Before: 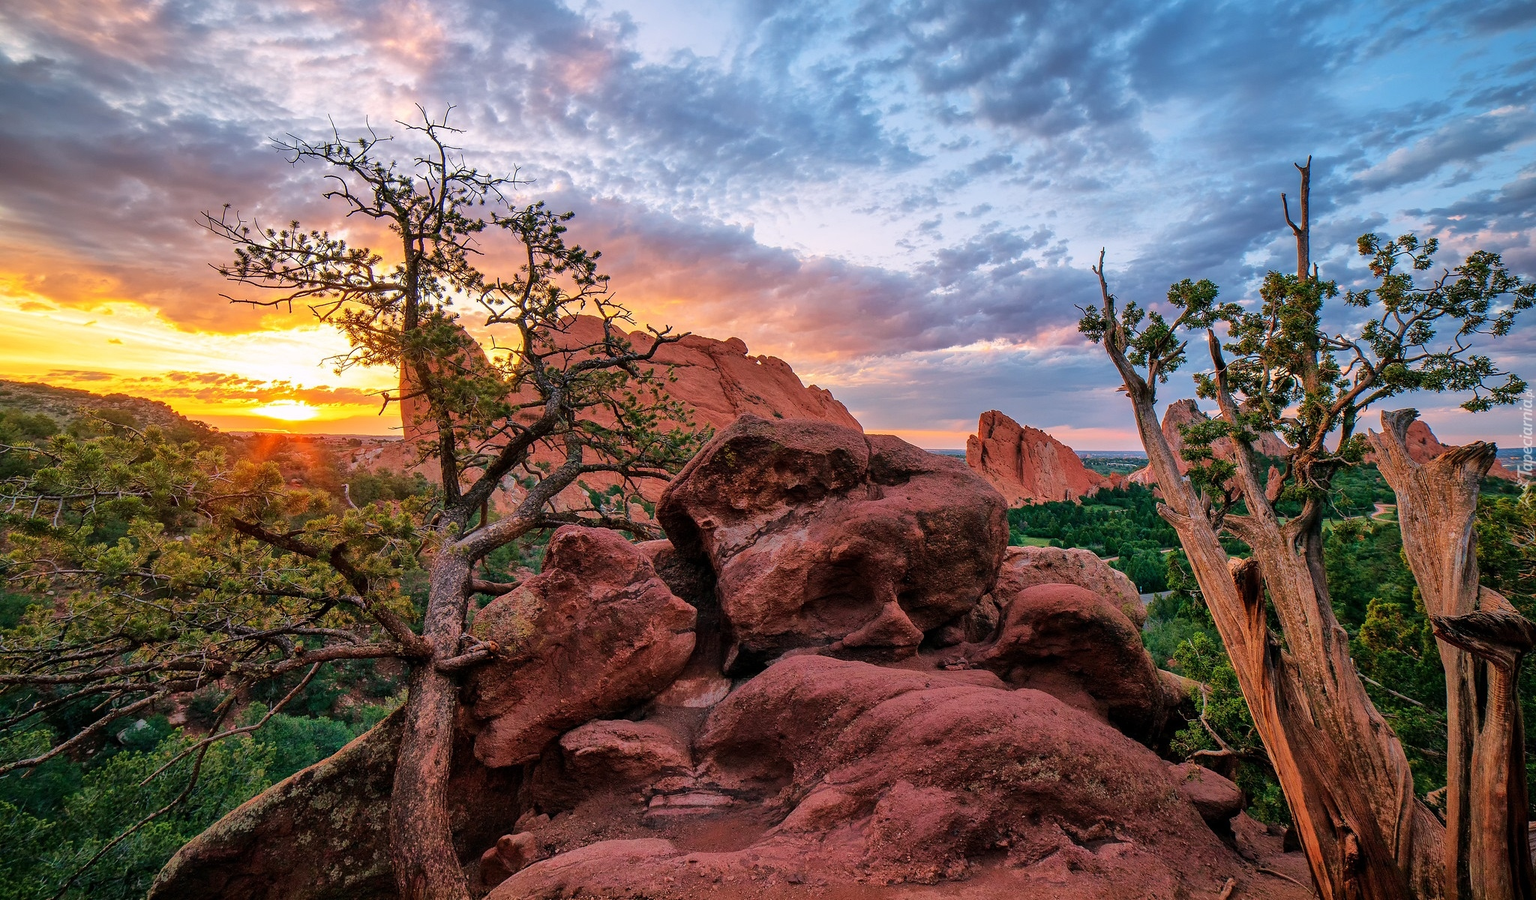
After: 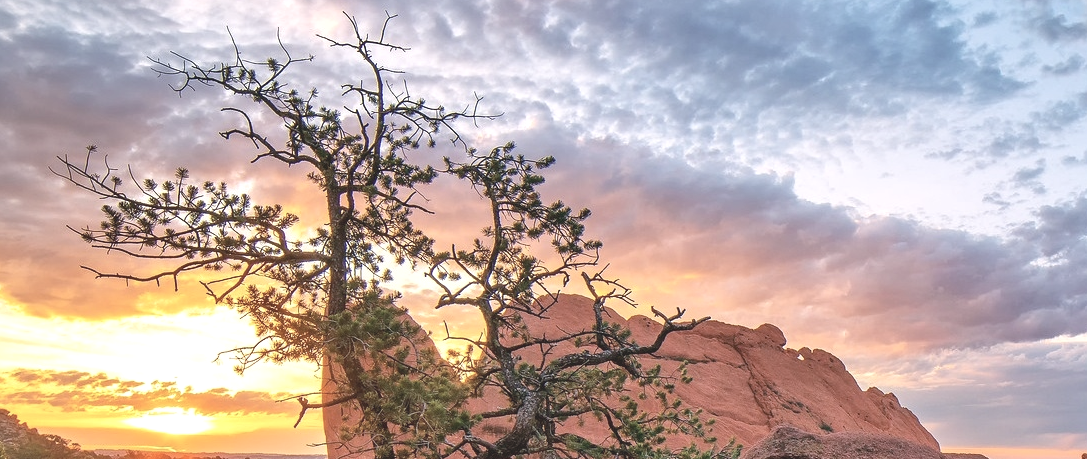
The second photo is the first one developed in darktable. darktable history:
shadows and highlights: shadows 35.69, highlights -34.81, soften with gaussian
crop: left 10.338%, top 10.511%, right 36.537%, bottom 51.215%
exposure: exposure 0.82 EV, compensate exposure bias true, compensate highlight preservation false
contrast brightness saturation: contrast -0.251, saturation -0.422
